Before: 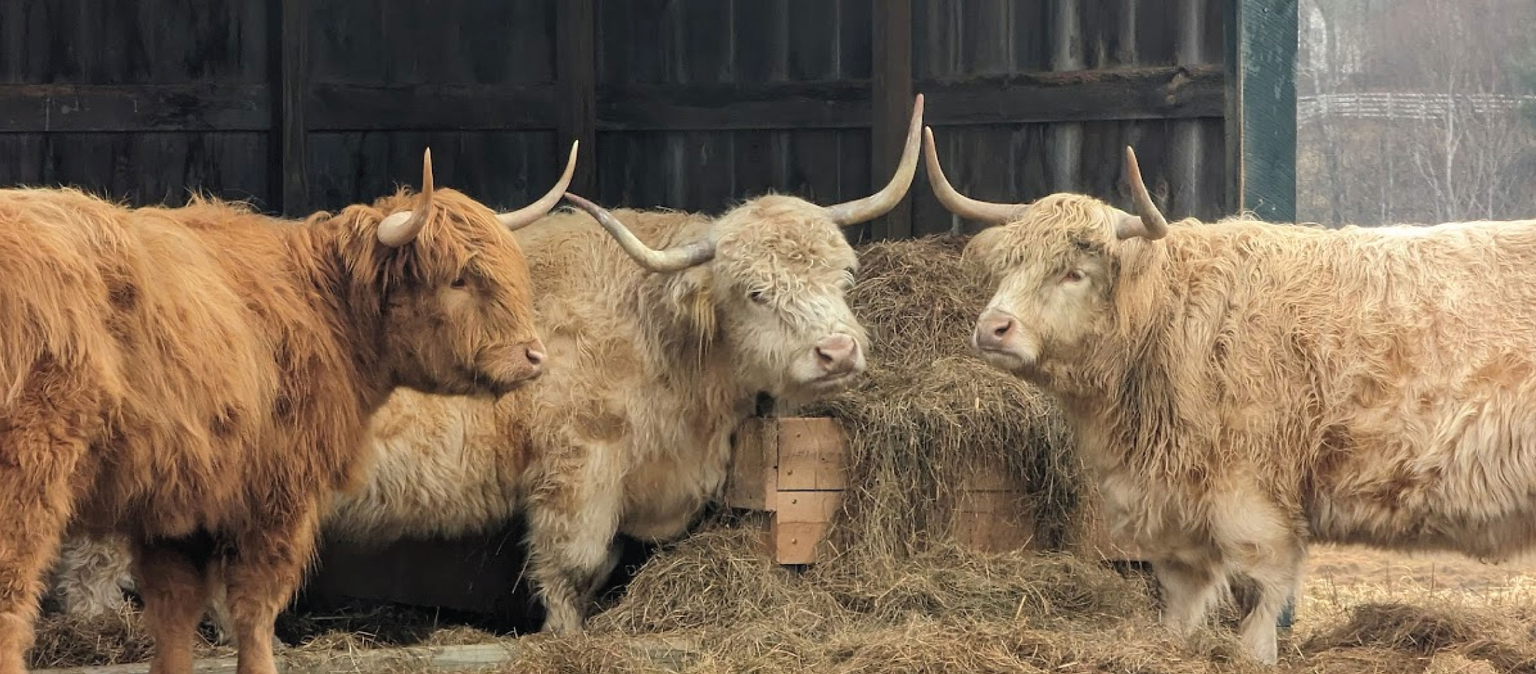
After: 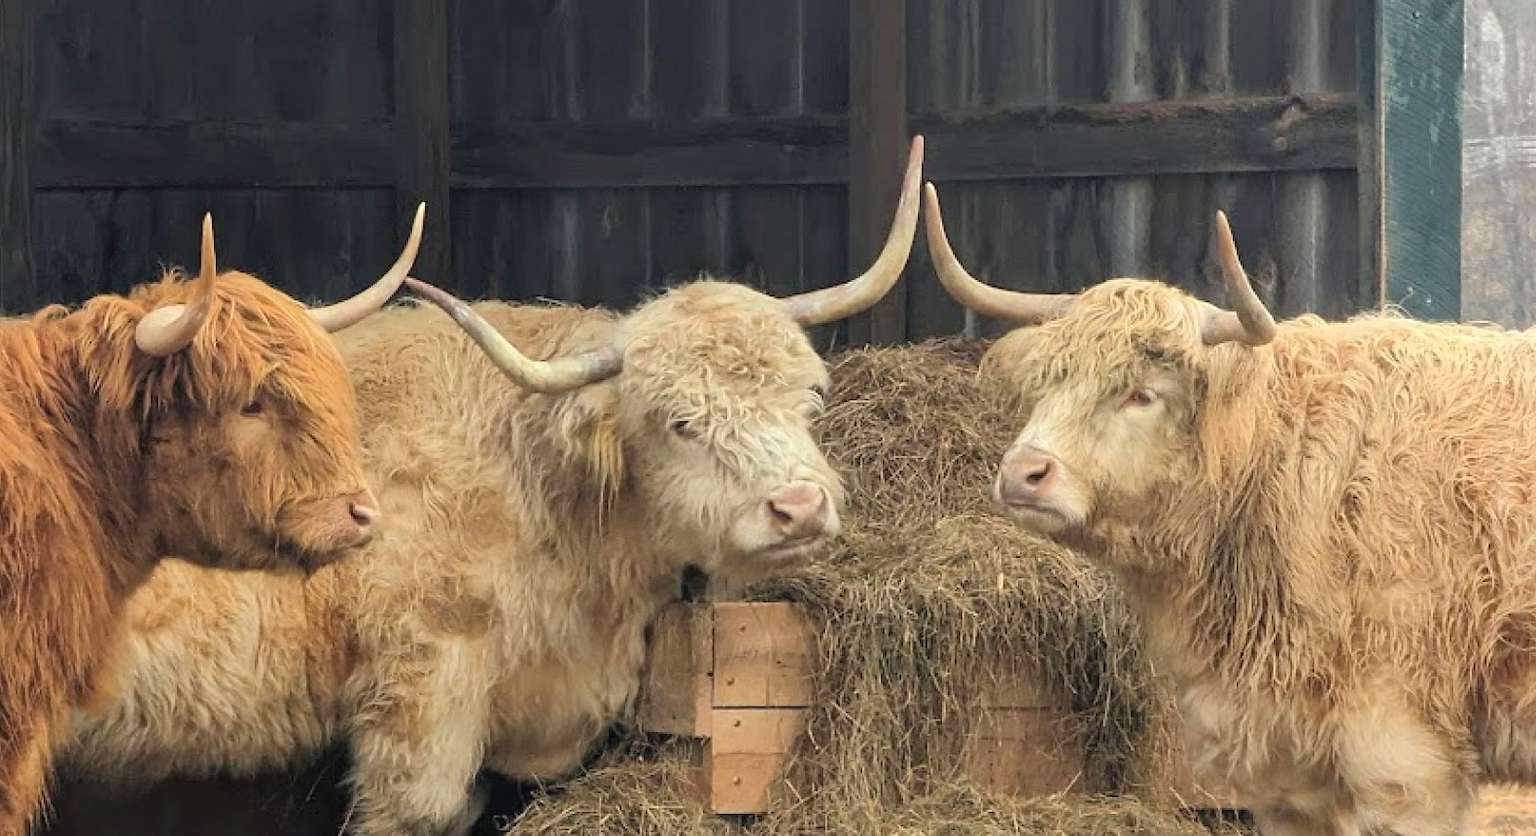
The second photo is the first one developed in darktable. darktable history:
crop: left 18.479%, right 12.2%, bottom 13.971%
contrast brightness saturation: contrast 0.07, brightness 0.08, saturation 0.18
